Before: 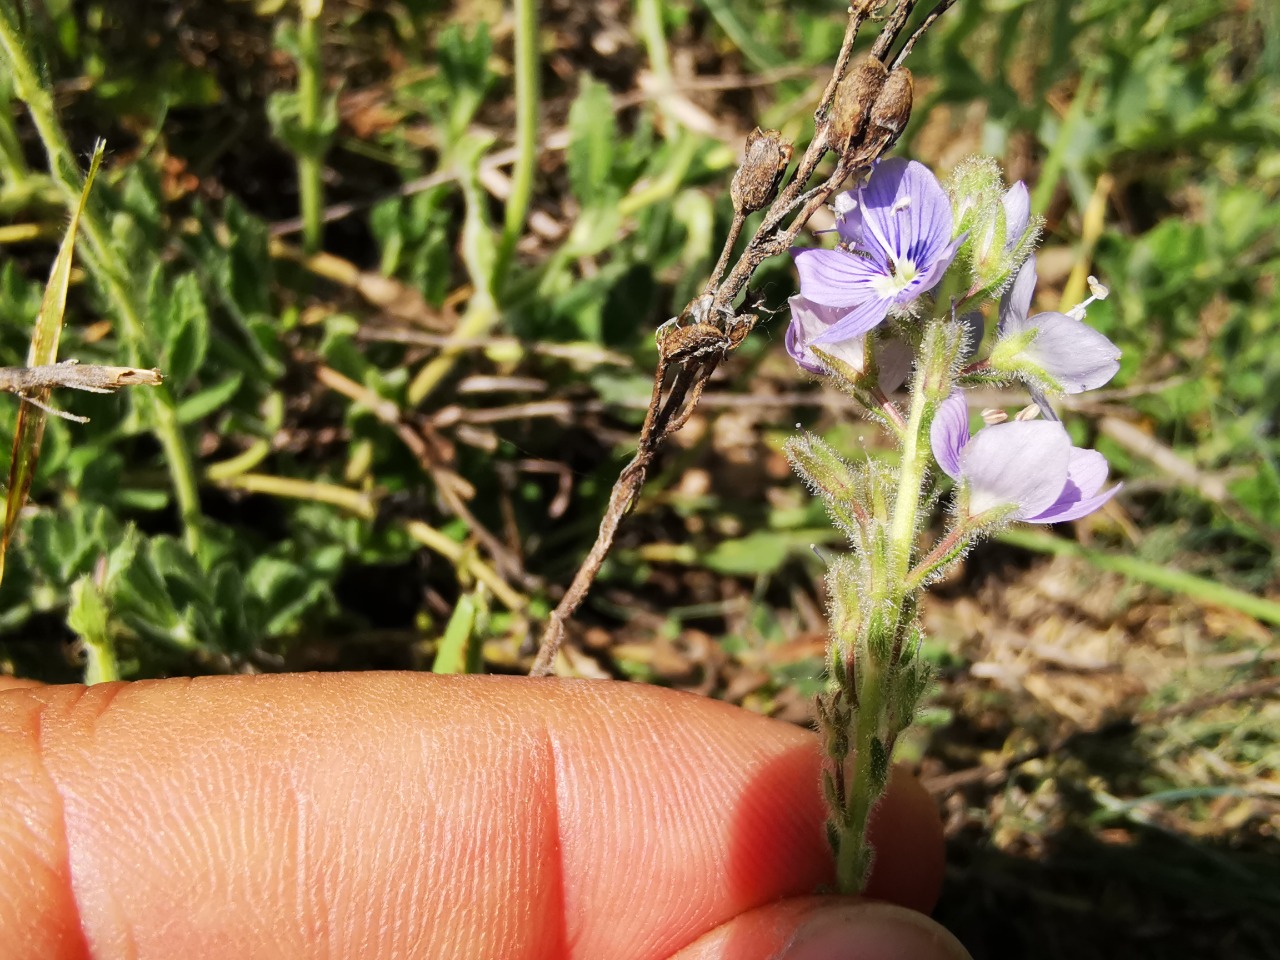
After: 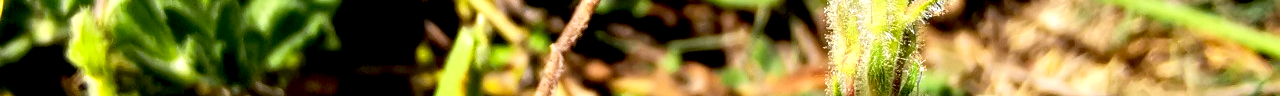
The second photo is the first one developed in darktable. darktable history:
crop and rotate: top 59.084%, bottom 30.916%
color zones: curves: ch1 [(0.25, 0.61) (0.75, 0.248)]
exposure: black level correction 0.012, exposure 0.7 EV, compensate exposure bias true, compensate highlight preservation false
